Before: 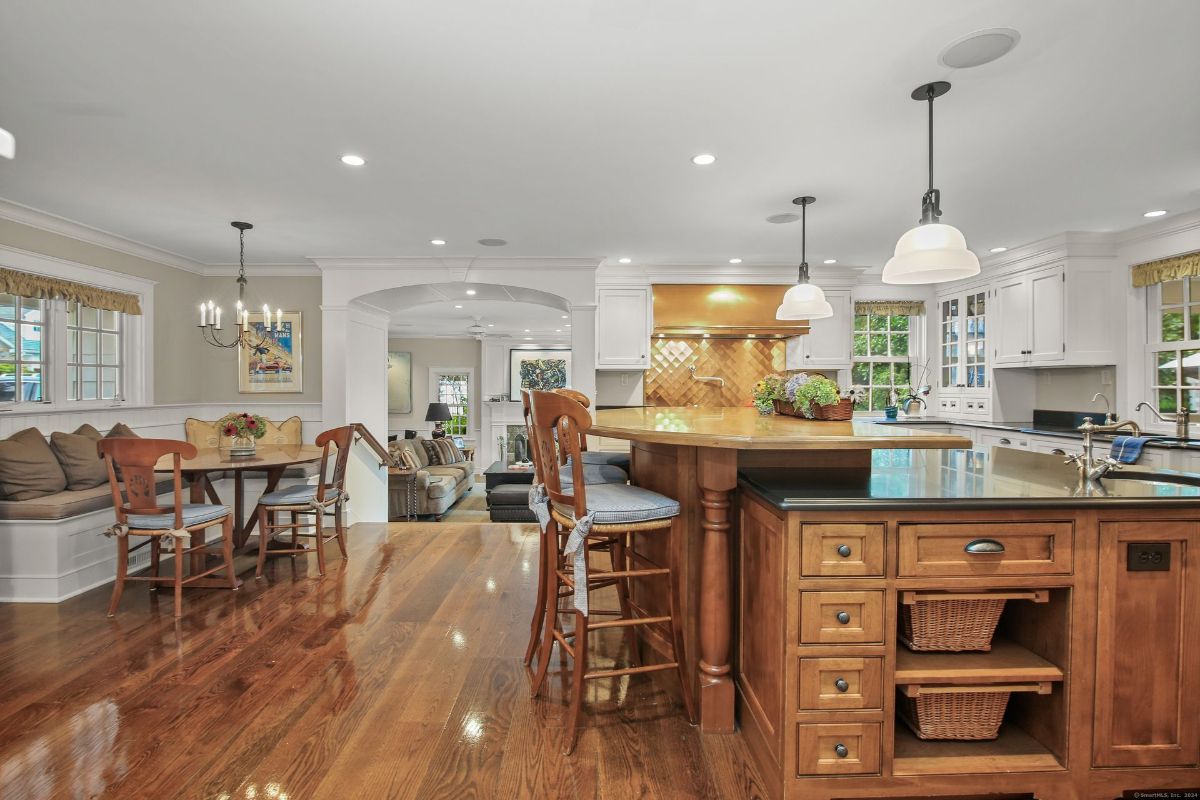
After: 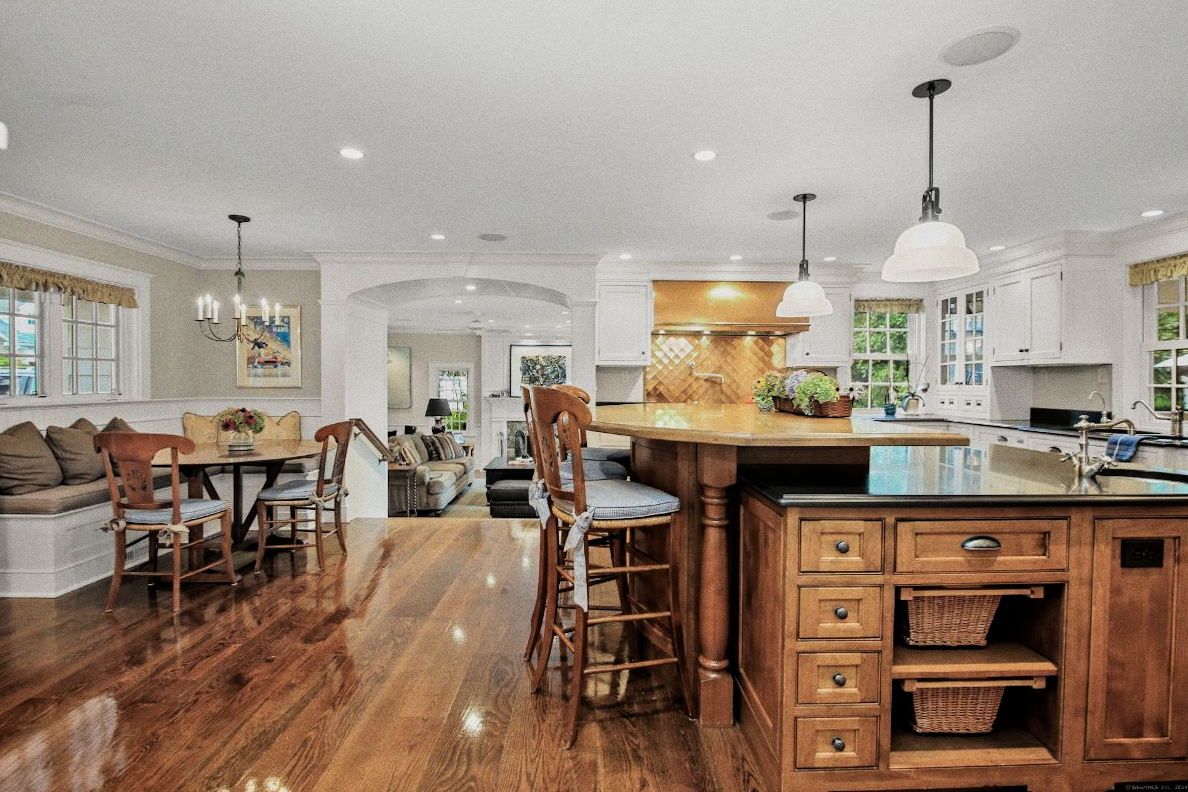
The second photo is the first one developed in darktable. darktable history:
rotate and perspective: rotation 0.174°, lens shift (vertical) 0.013, lens shift (horizontal) 0.019, shear 0.001, automatic cropping original format, crop left 0.007, crop right 0.991, crop top 0.016, crop bottom 0.997
filmic rgb: black relative exposure -5 EV, white relative exposure 3.5 EV, hardness 3.19, contrast 1.3, highlights saturation mix -50%
grain: on, module defaults
